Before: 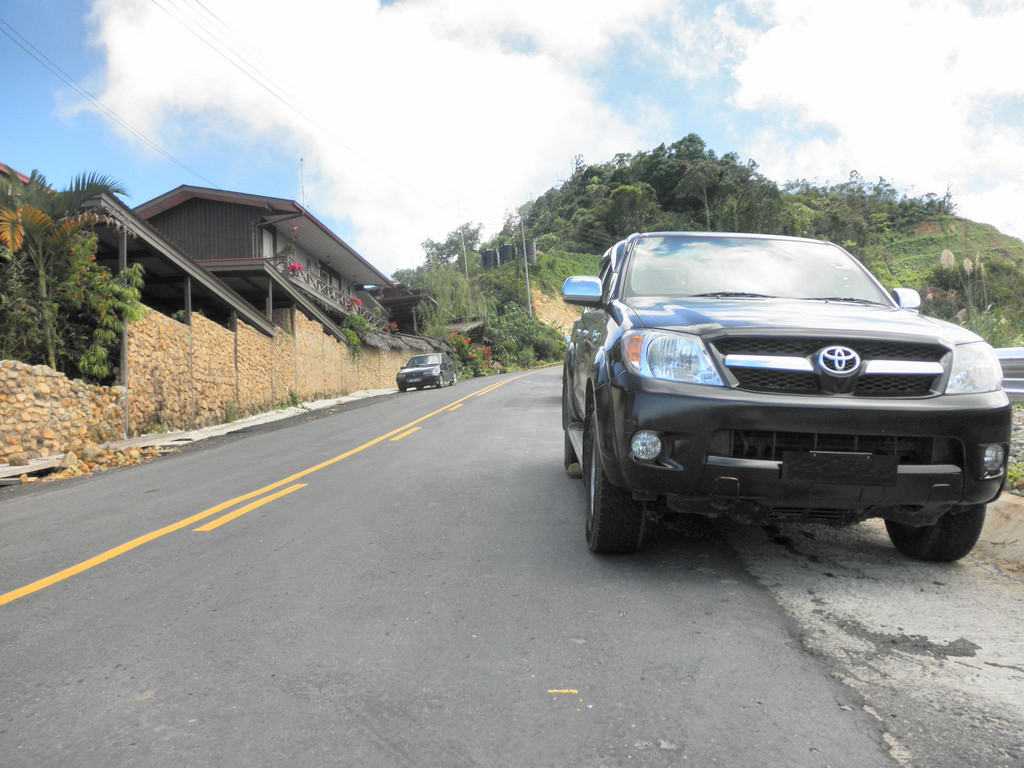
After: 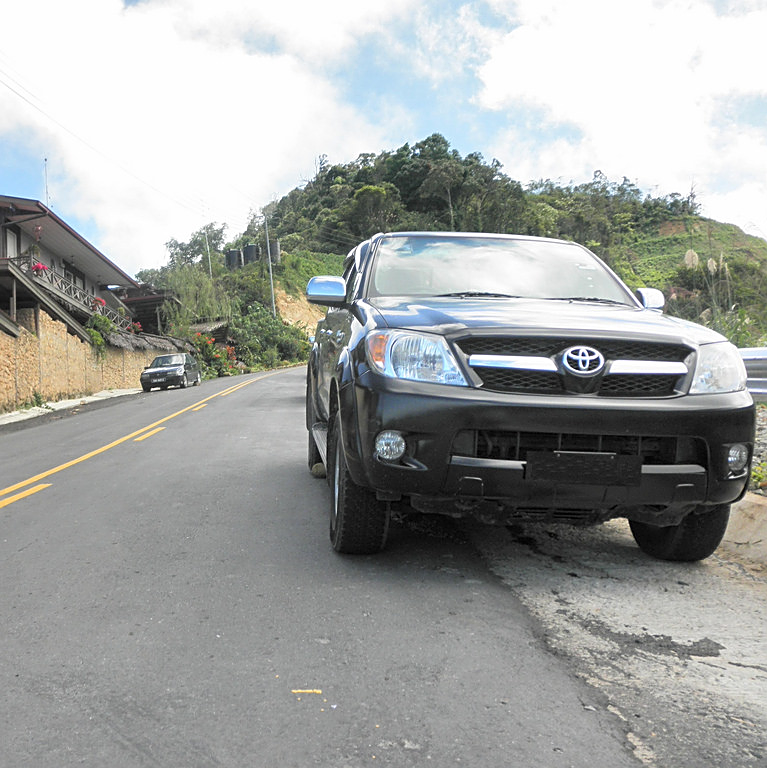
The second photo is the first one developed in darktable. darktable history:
crop and rotate: left 25.079%
sharpen: on, module defaults
